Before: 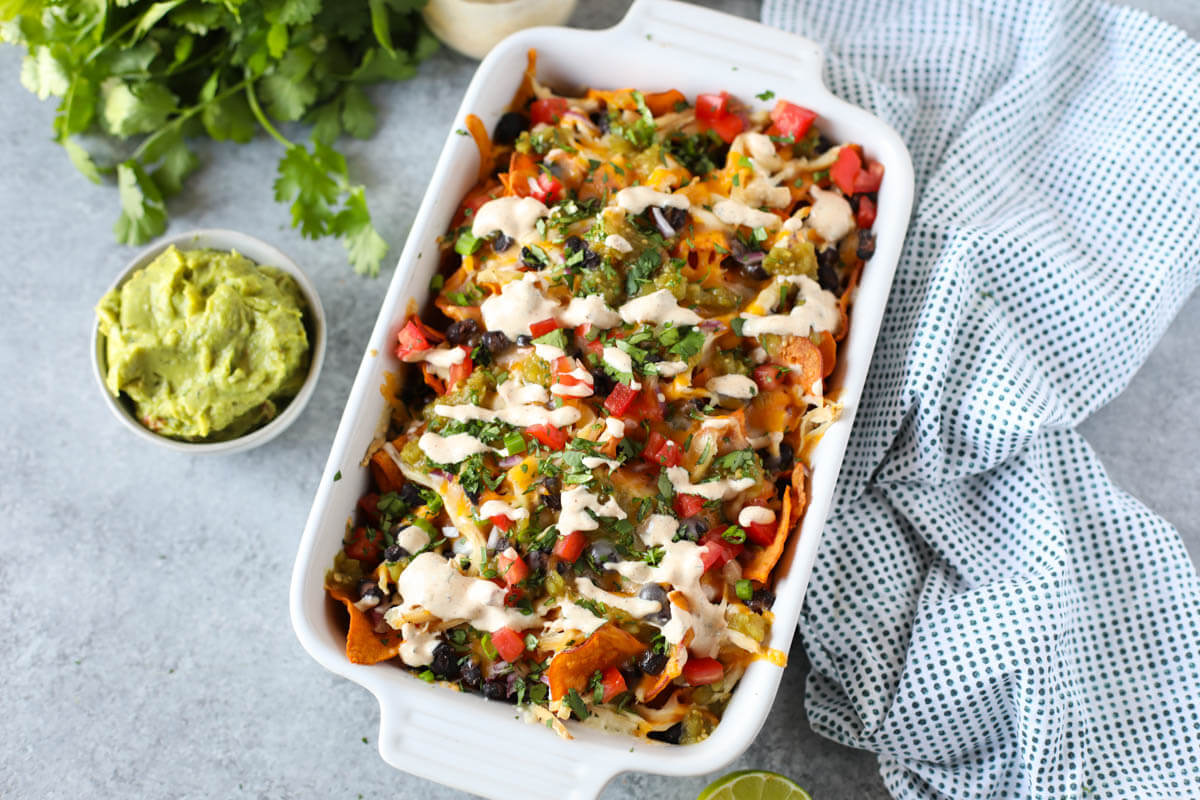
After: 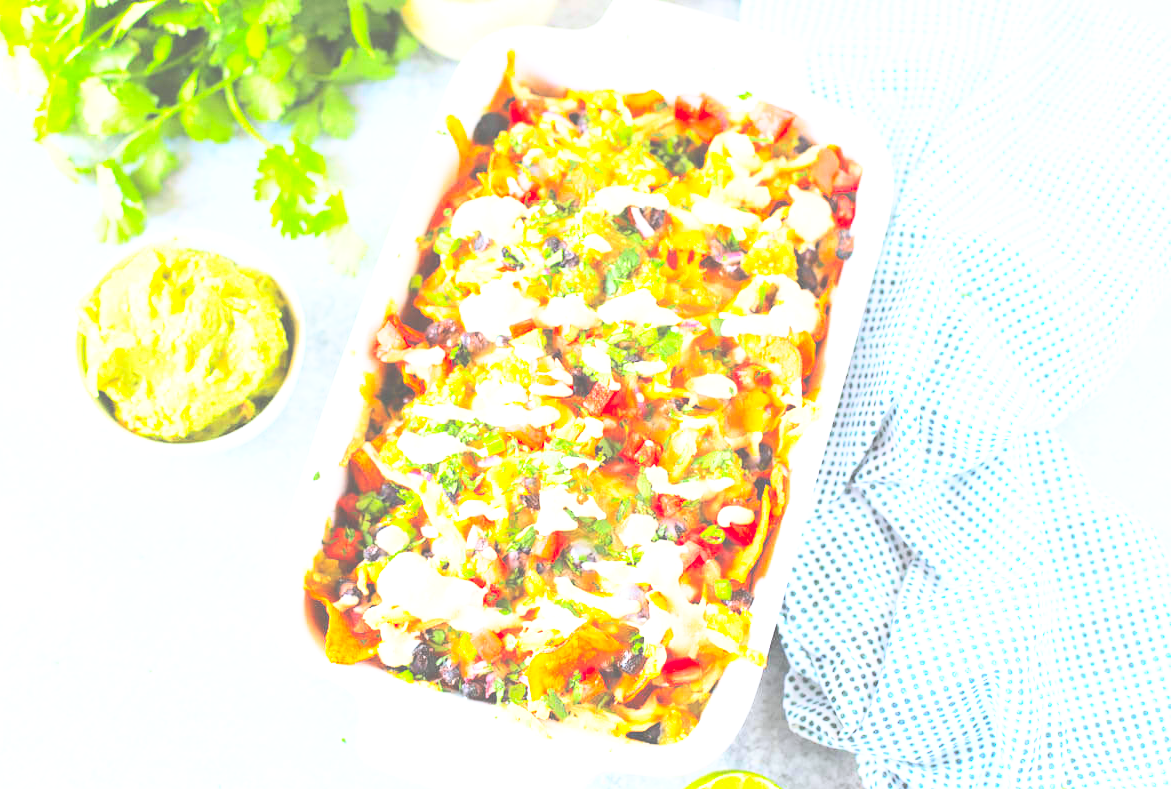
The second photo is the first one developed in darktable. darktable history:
contrast brightness saturation: contrast 0.2, brightness 0.2, saturation 0.8
base curve: curves: ch0 [(0, 0) (0.028, 0.03) (0.121, 0.232) (0.46, 0.748) (0.859, 0.968) (1, 1)], preserve colors none
crop and rotate: left 1.774%, right 0.633%, bottom 1.28%
exposure: black level correction -0.023, exposure 1.397 EV, compensate highlight preservation false
white balance: red 0.983, blue 1.036
tone curve: curves: ch0 [(0, 0) (0.118, 0.034) (0.182, 0.124) (0.265, 0.214) (0.504, 0.508) (0.783, 0.825) (1, 1)], color space Lab, linked channels, preserve colors none
